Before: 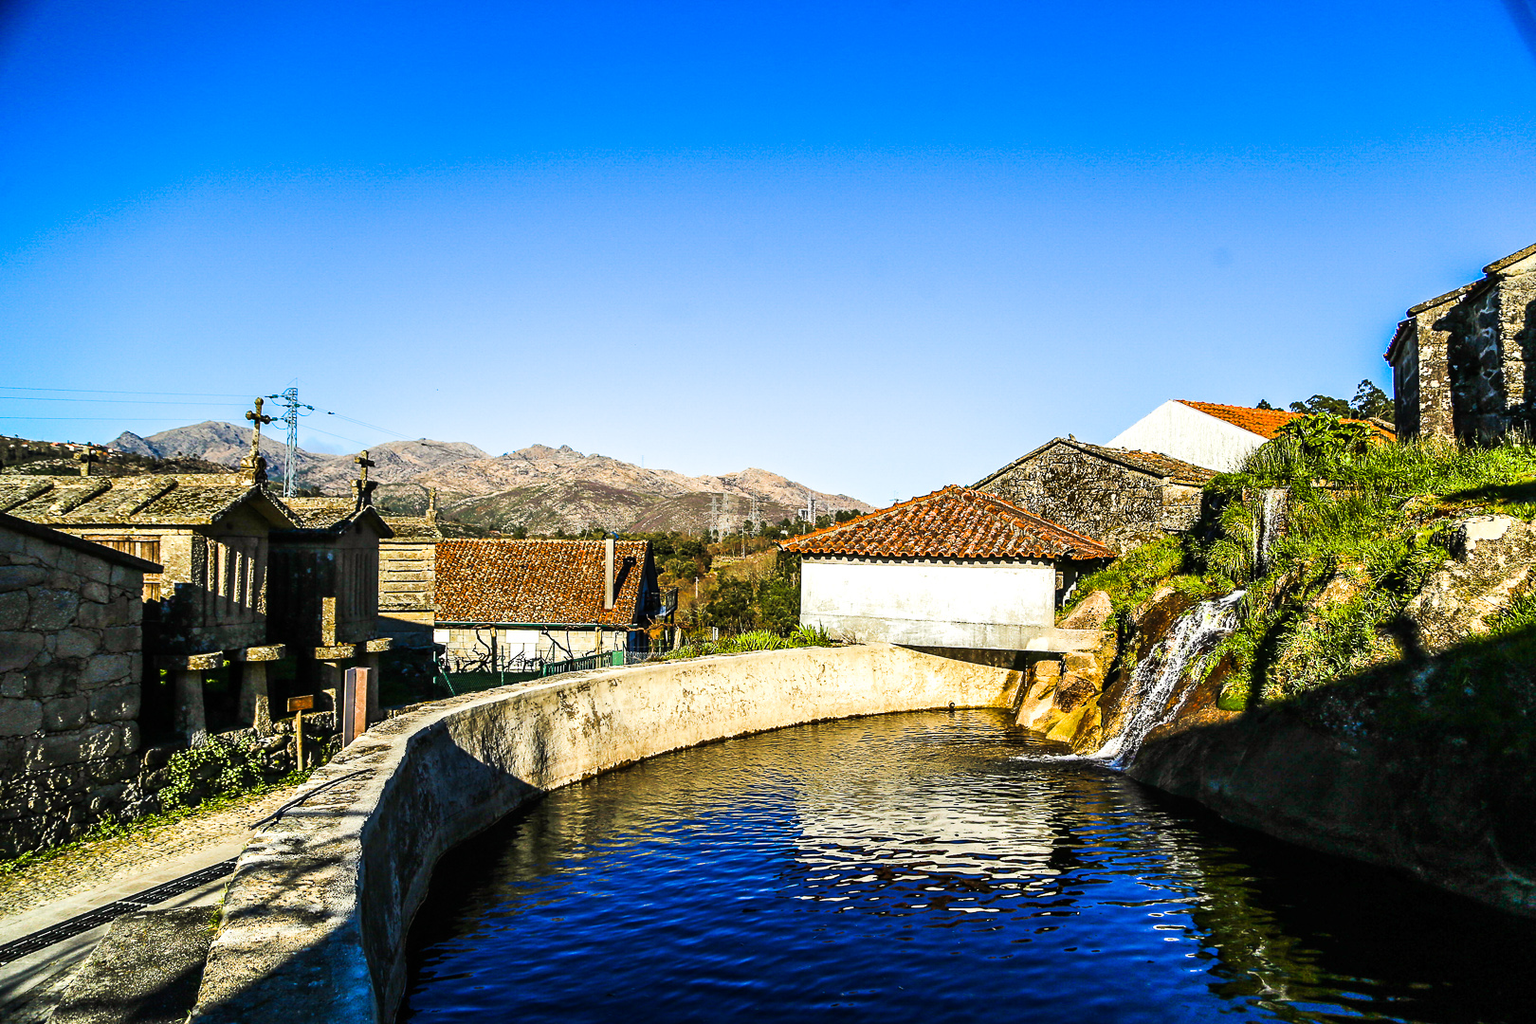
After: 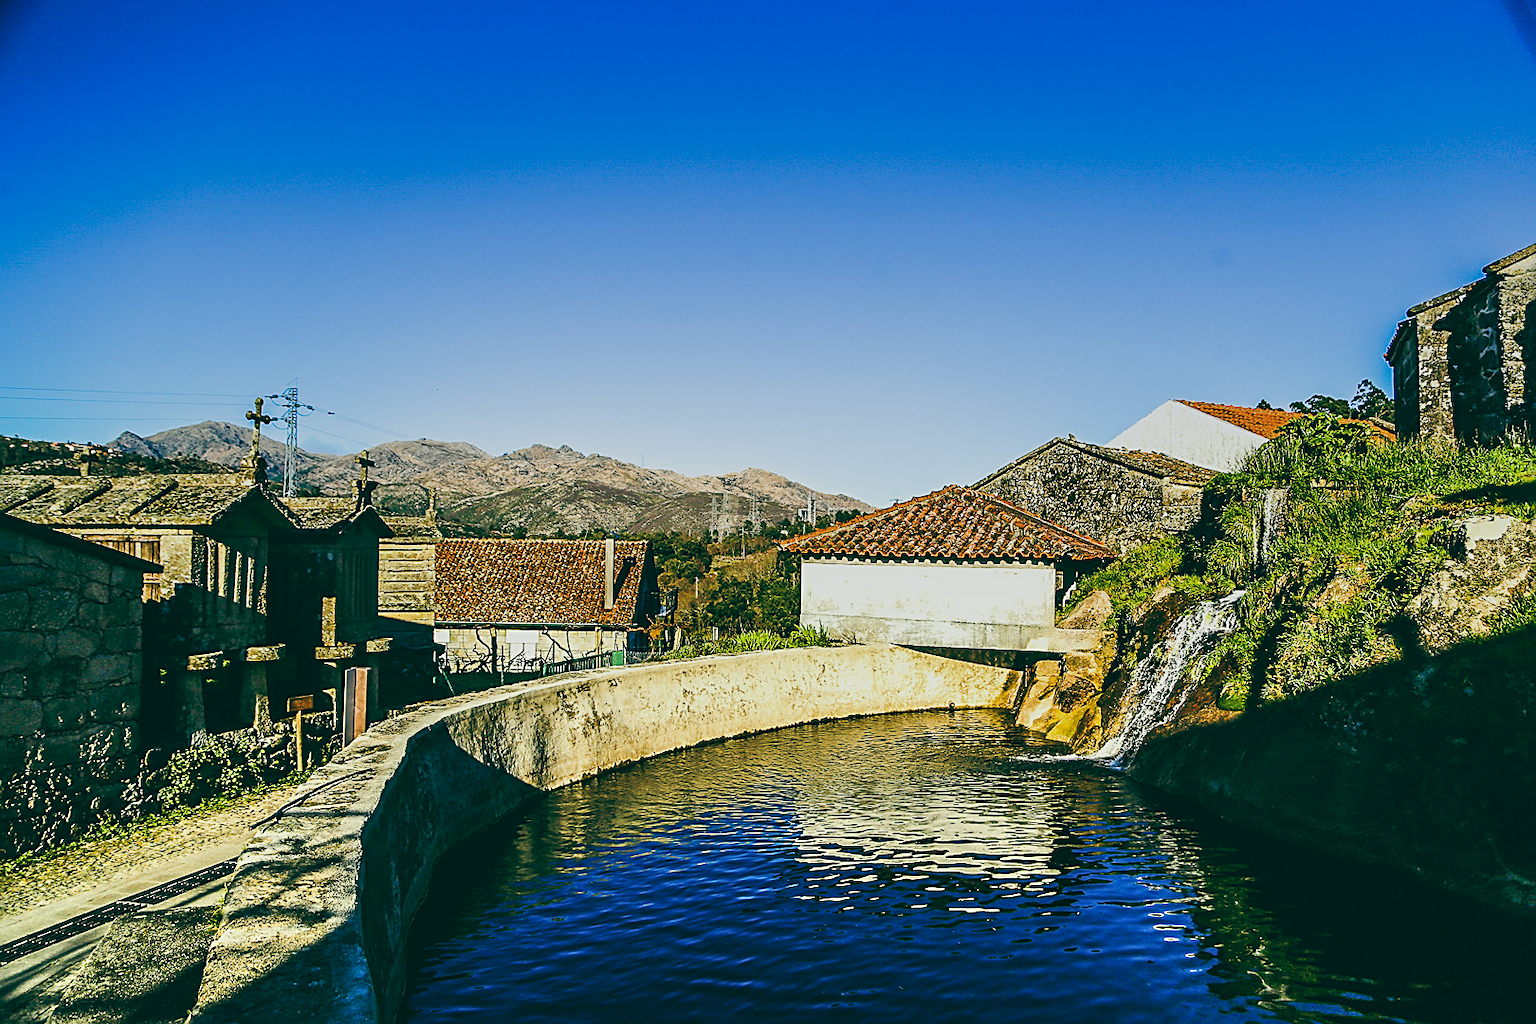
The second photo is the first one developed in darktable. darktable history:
graduated density: hue 238.83°, saturation 50%
sharpen: on, module defaults
color balance: lift [1.005, 0.99, 1.007, 1.01], gamma [1, 1.034, 1.032, 0.966], gain [0.873, 1.055, 1.067, 0.933]
